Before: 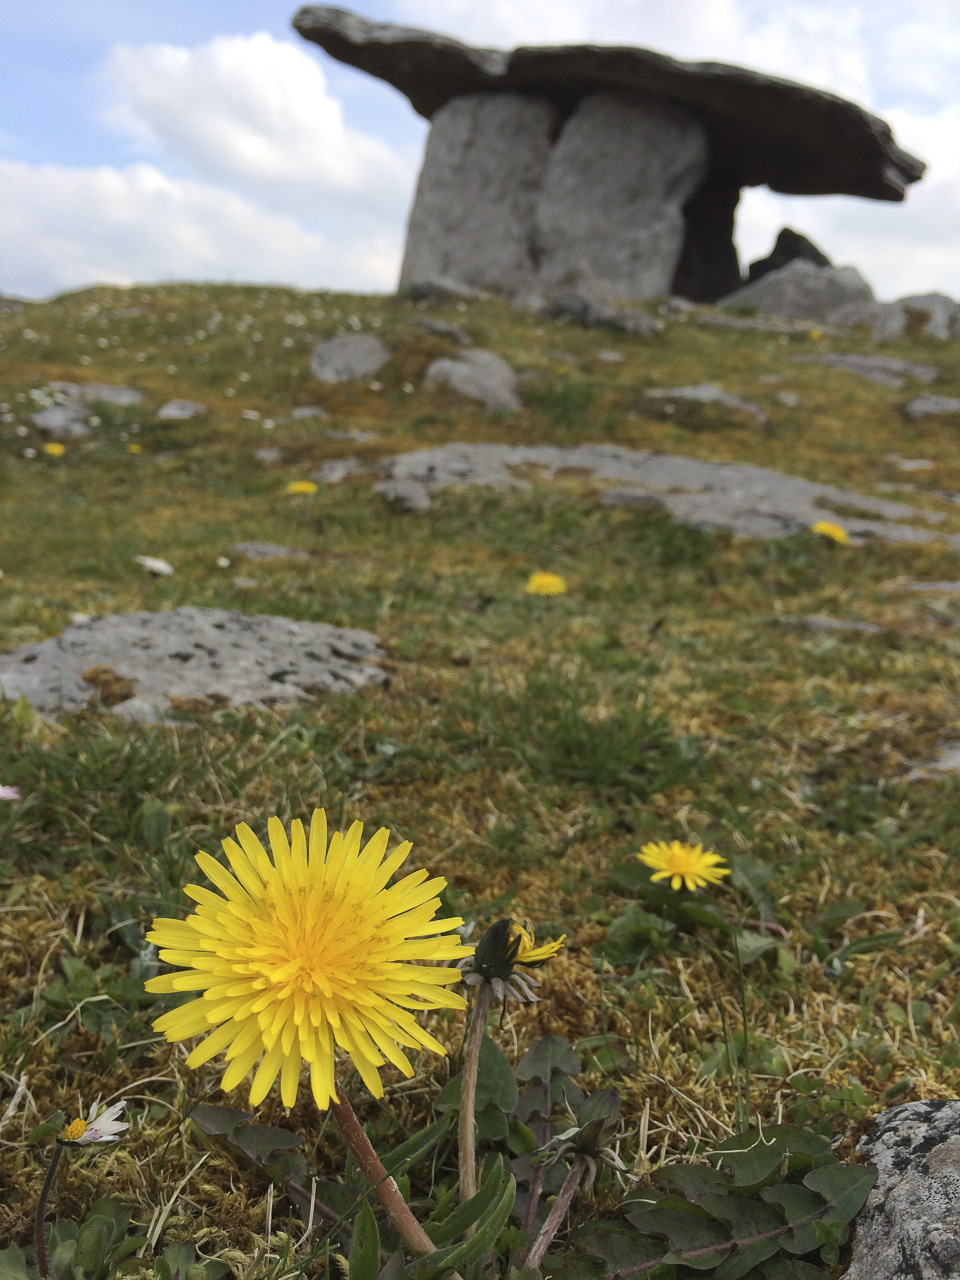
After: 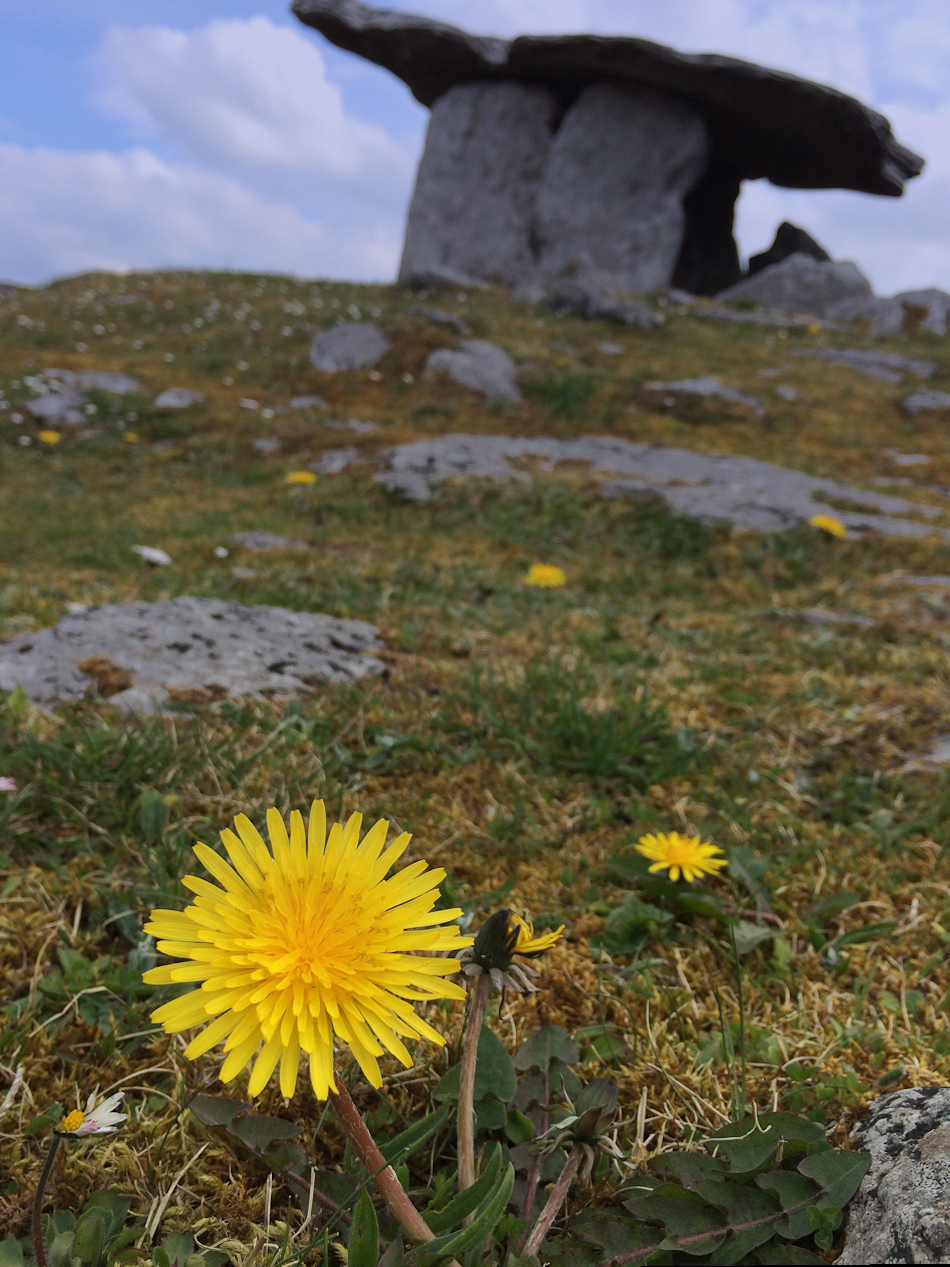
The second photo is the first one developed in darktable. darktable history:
graduated density: hue 238.83°, saturation 50%
rotate and perspective: rotation 0.174°, lens shift (vertical) 0.013, lens shift (horizontal) 0.019, shear 0.001, automatic cropping original format, crop left 0.007, crop right 0.991, crop top 0.016, crop bottom 0.997
